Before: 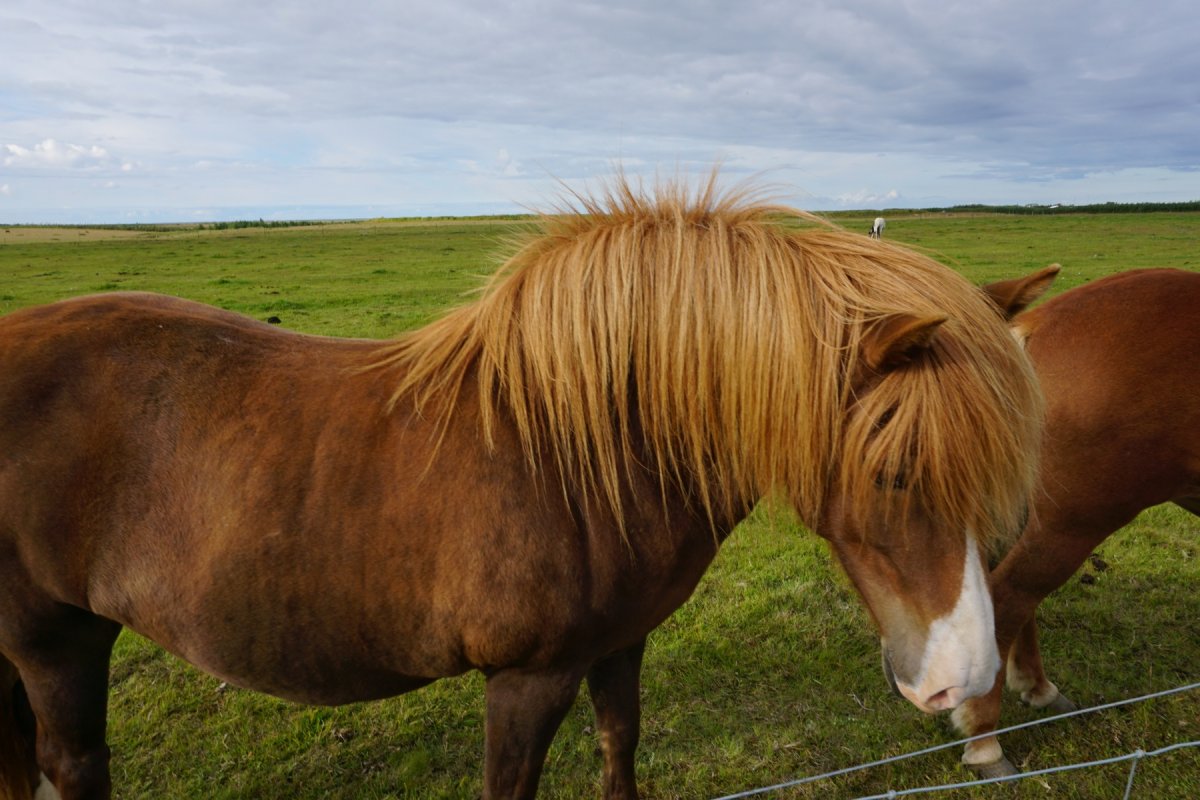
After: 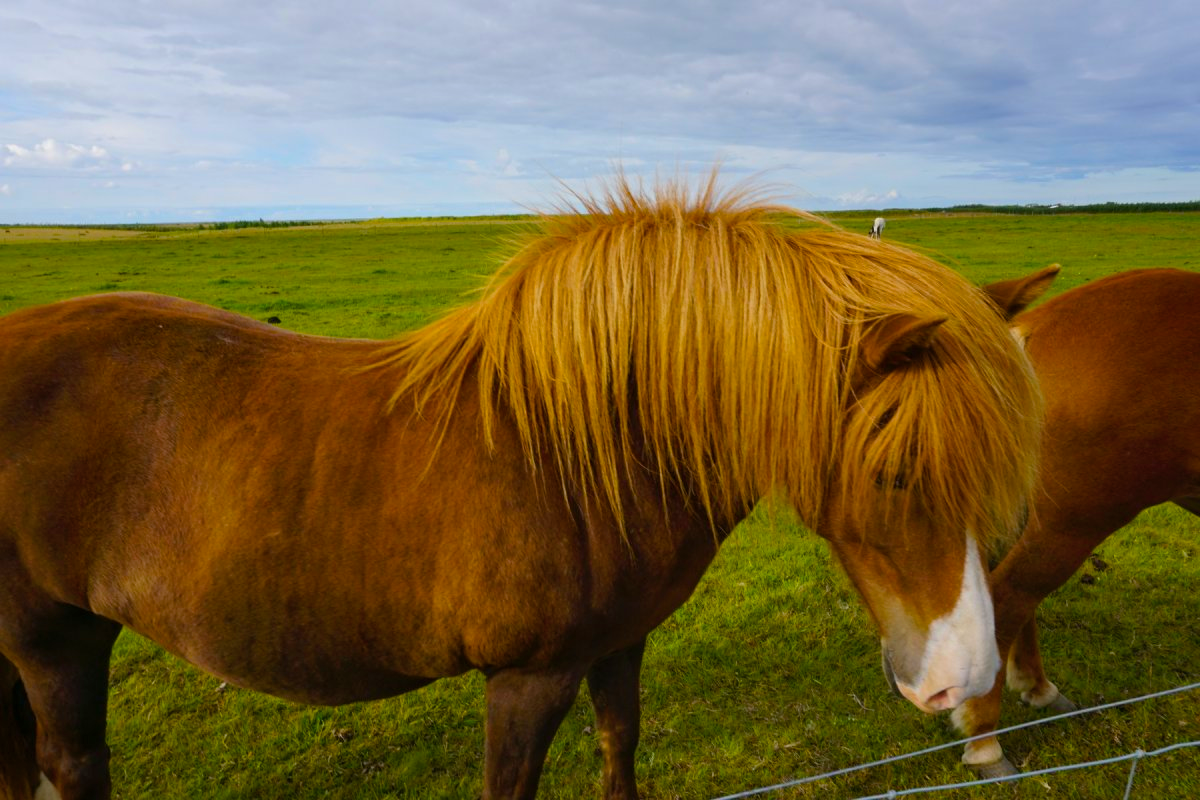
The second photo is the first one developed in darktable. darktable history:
shadows and highlights: shadows 25, highlights -25
color balance rgb: linear chroma grading › global chroma 15%, perceptual saturation grading › global saturation 30%
